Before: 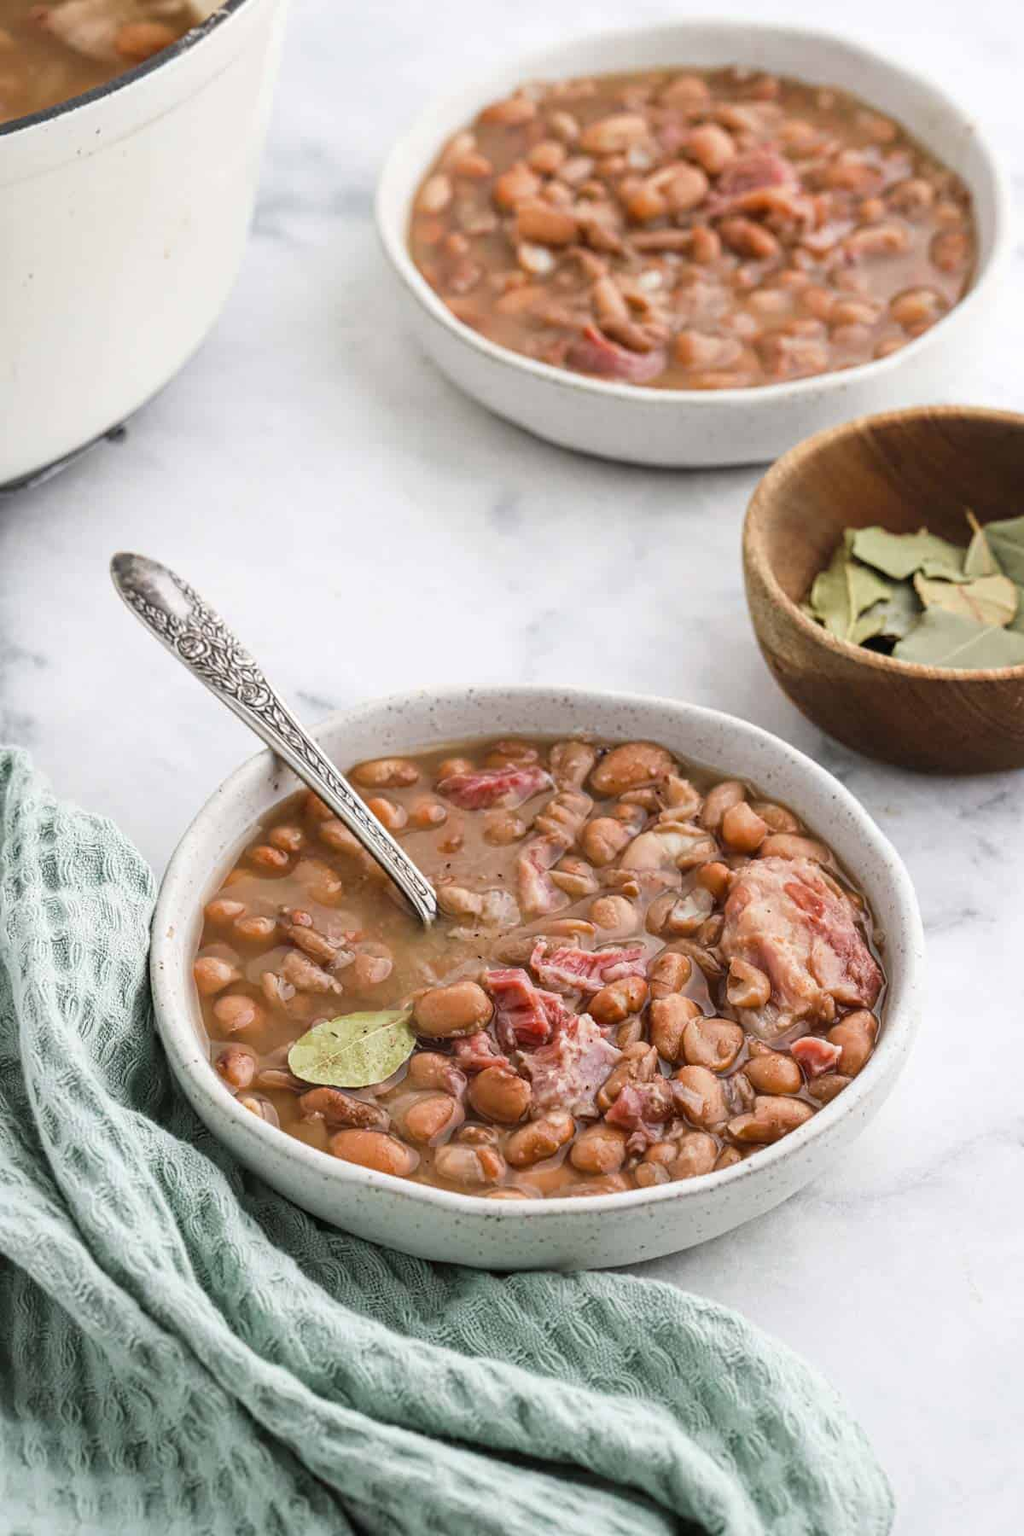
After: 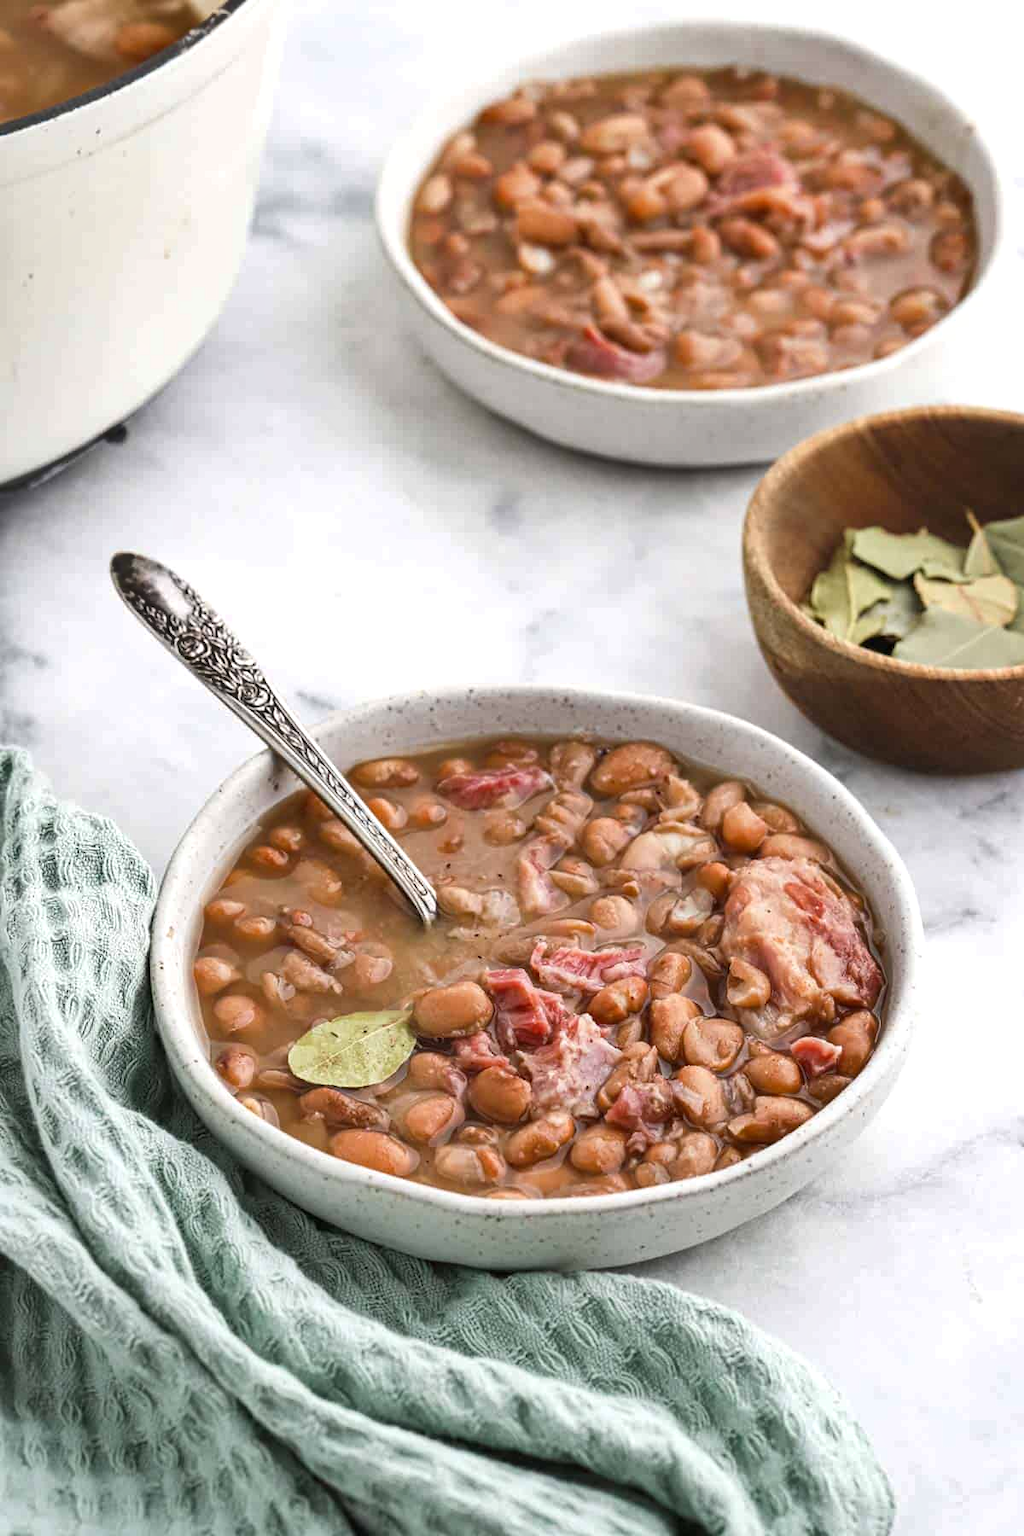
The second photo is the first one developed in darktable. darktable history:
shadows and highlights: soften with gaussian
exposure: exposure 0.201 EV, compensate exposure bias true, compensate highlight preservation false
